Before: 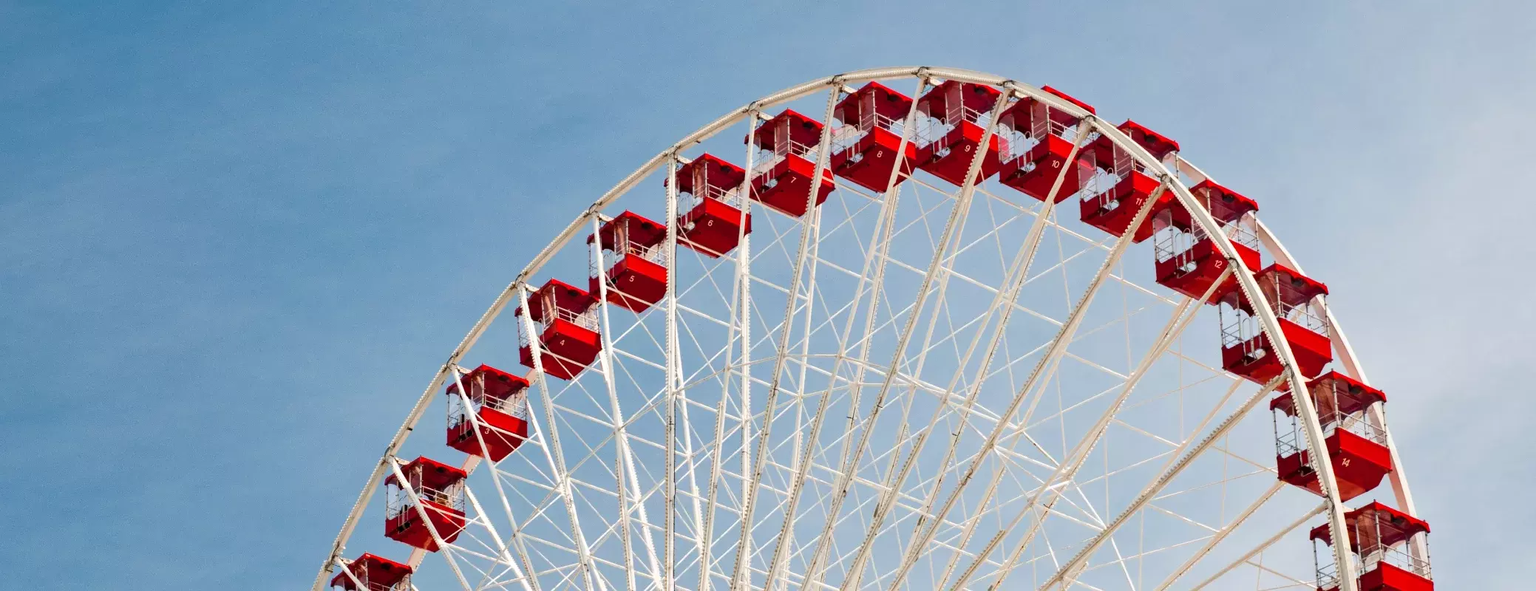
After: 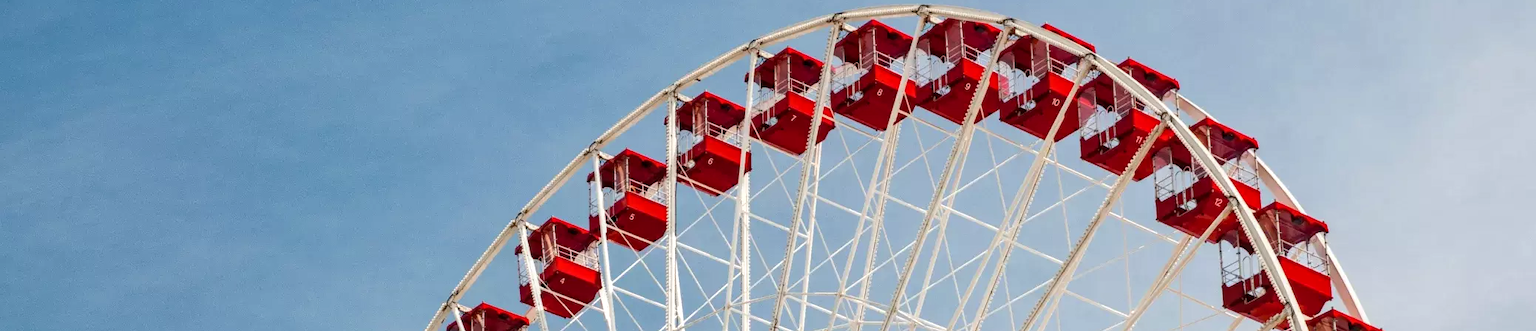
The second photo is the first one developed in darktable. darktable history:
local contrast: on, module defaults
crop and rotate: top 10.605%, bottom 33.274%
